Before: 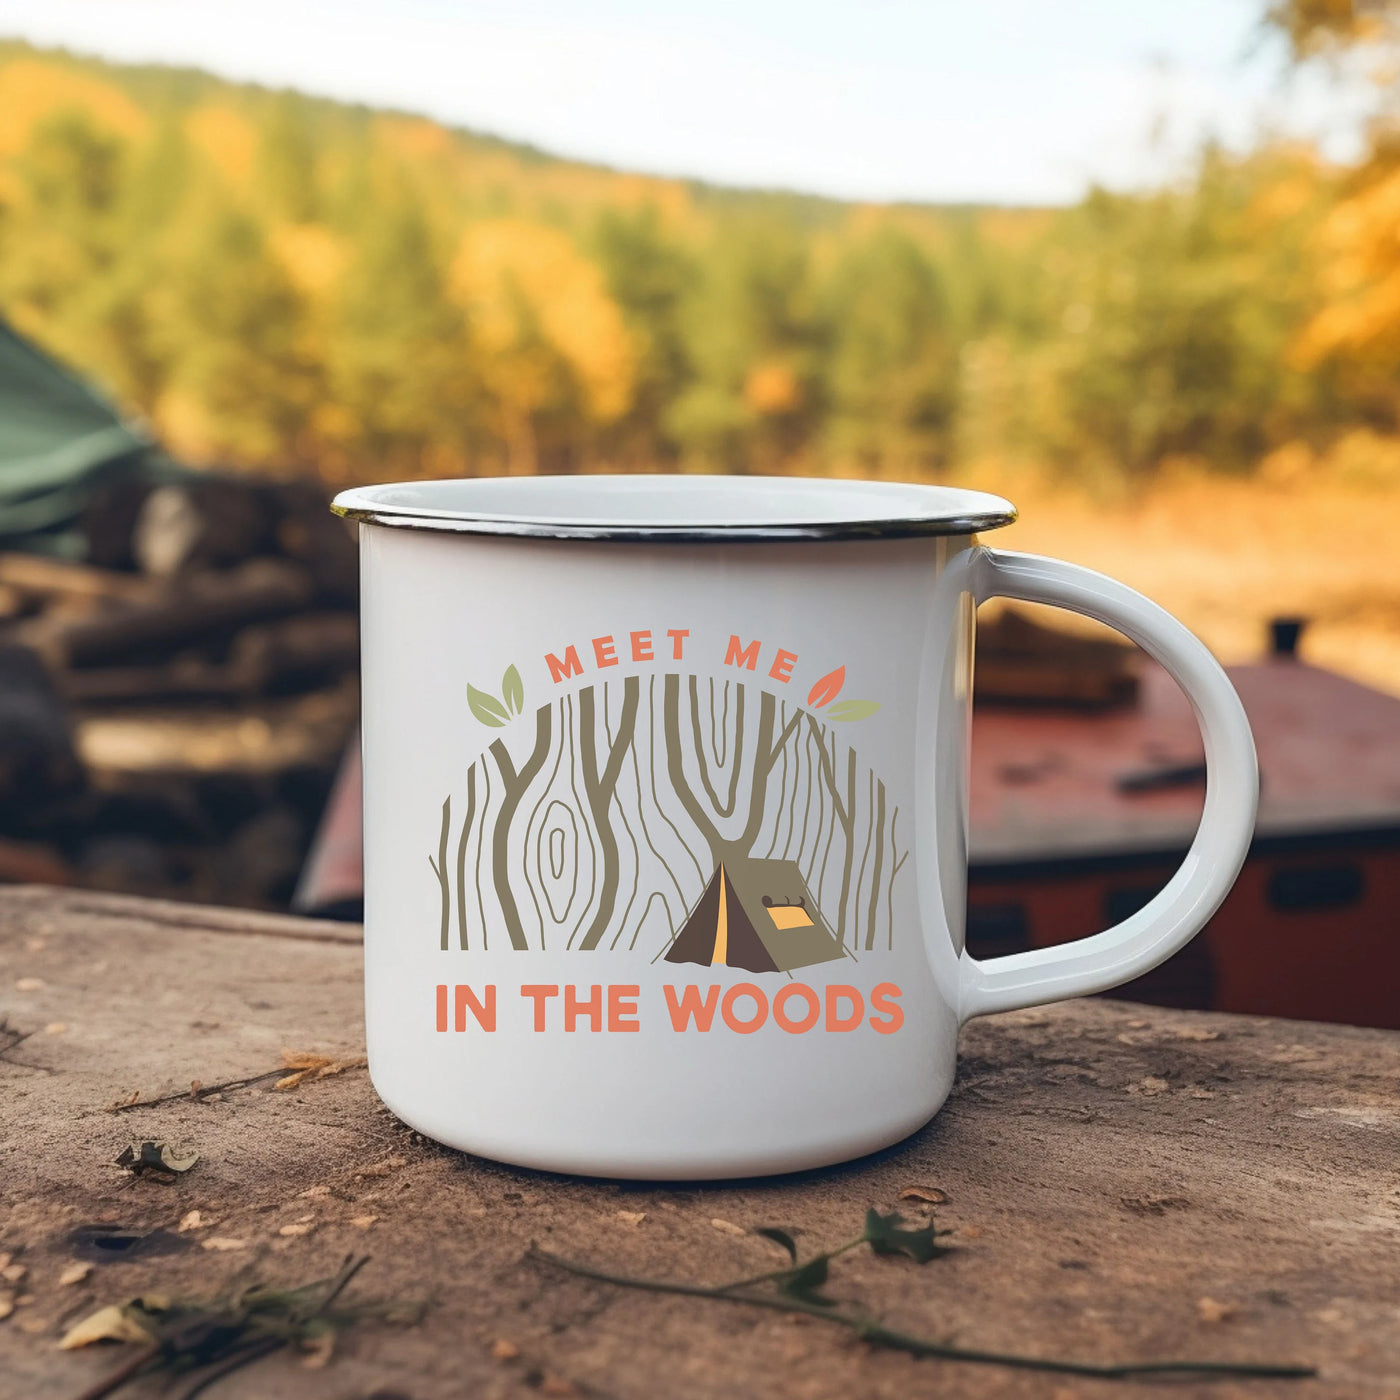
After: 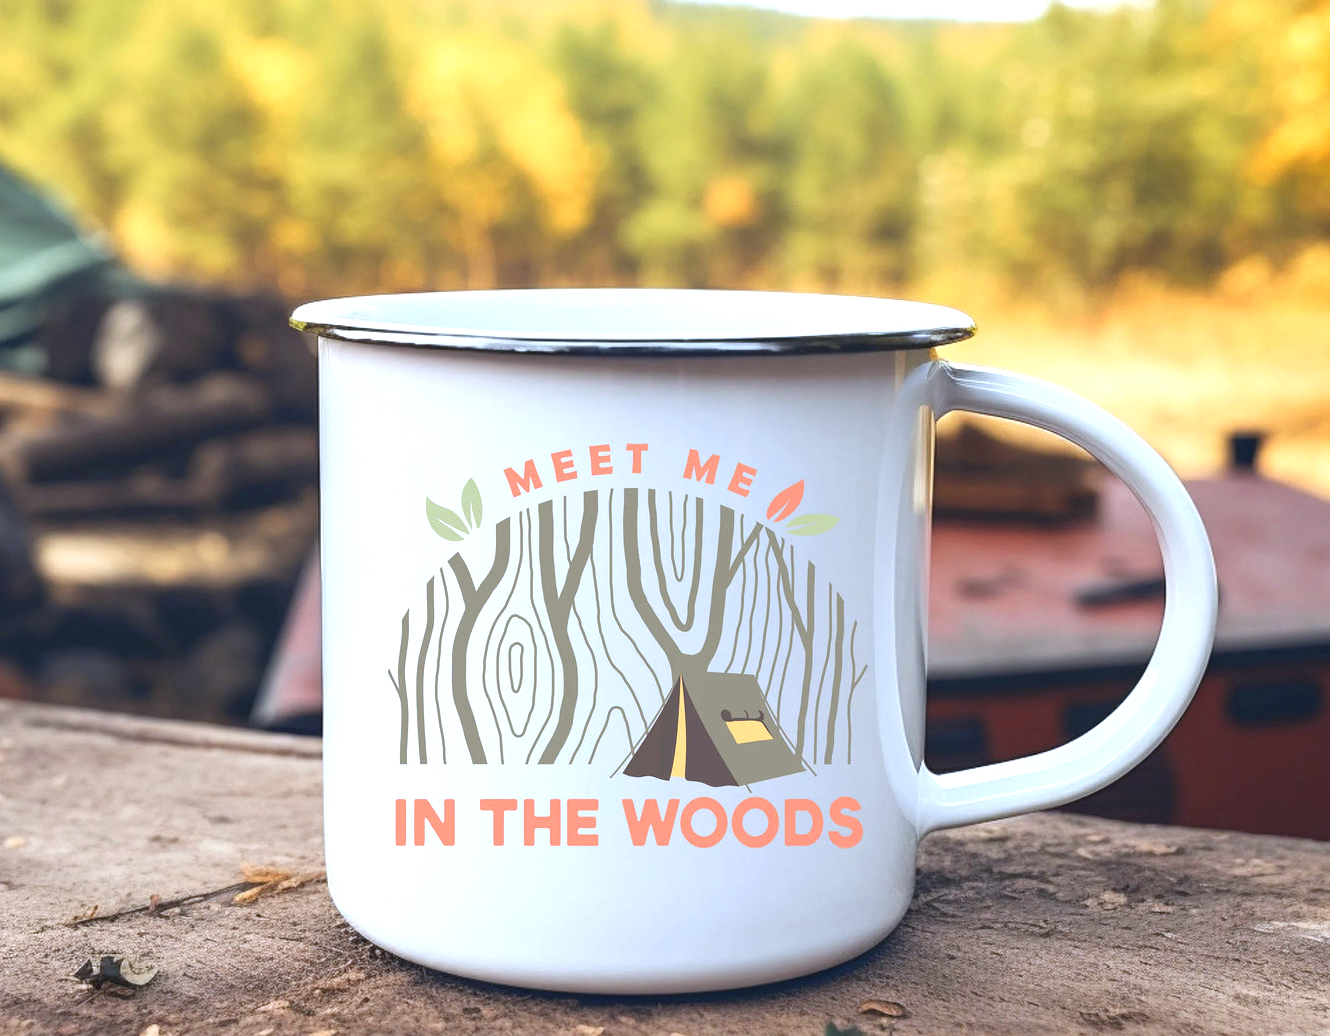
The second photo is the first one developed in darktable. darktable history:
crop and rotate: left 2.991%, top 13.302%, right 1.981%, bottom 12.636%
exposure: black level correction 0, exposure 0.7 EV, compensate exposure bias true, compensate highlight preservation false
white balance: red 0.931, blue 1.11
